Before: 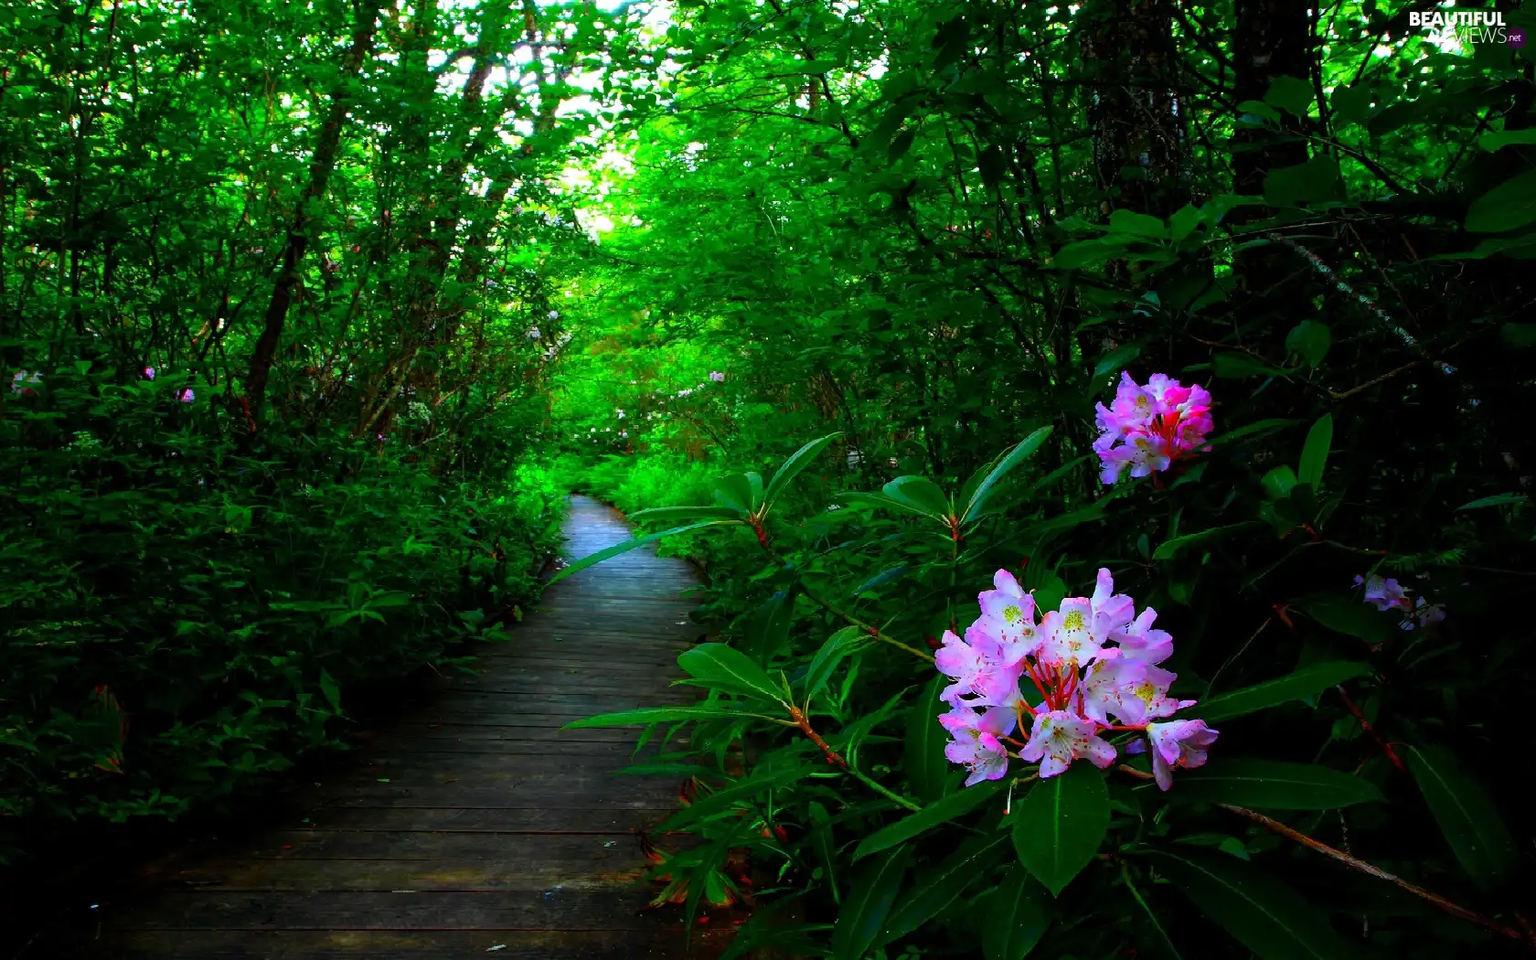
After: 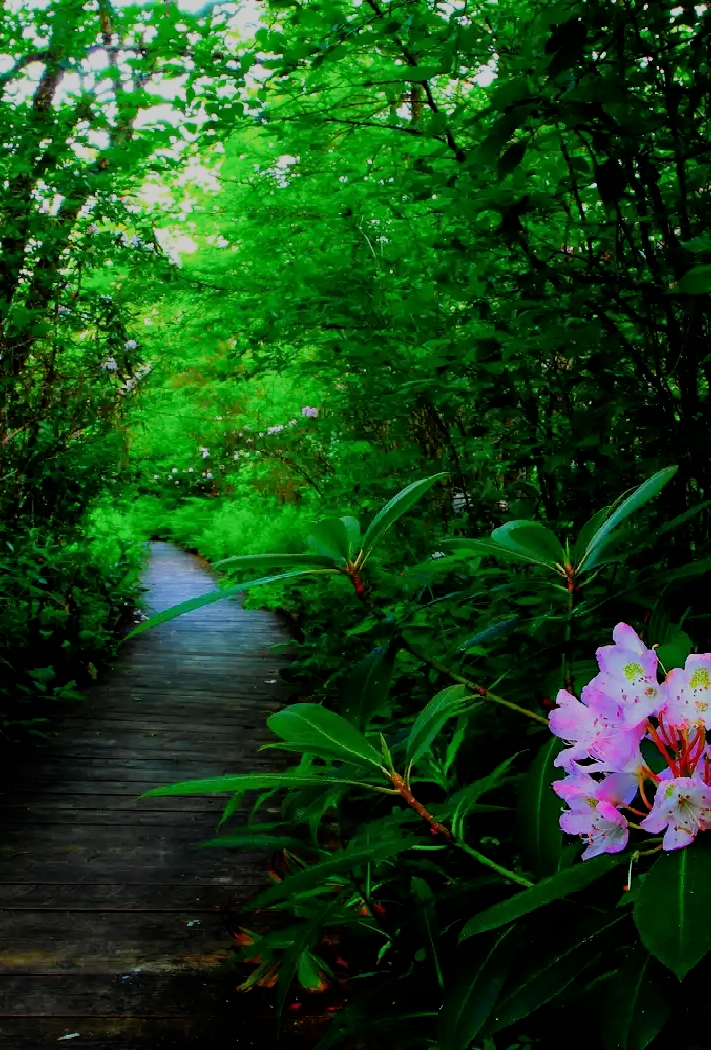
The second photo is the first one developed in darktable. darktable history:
crop: left 28.219%, right 29.452%
filmic rgb: black relative exposure -6.93 EV, white relative exposure 5.62 EV, hardness 2.86
